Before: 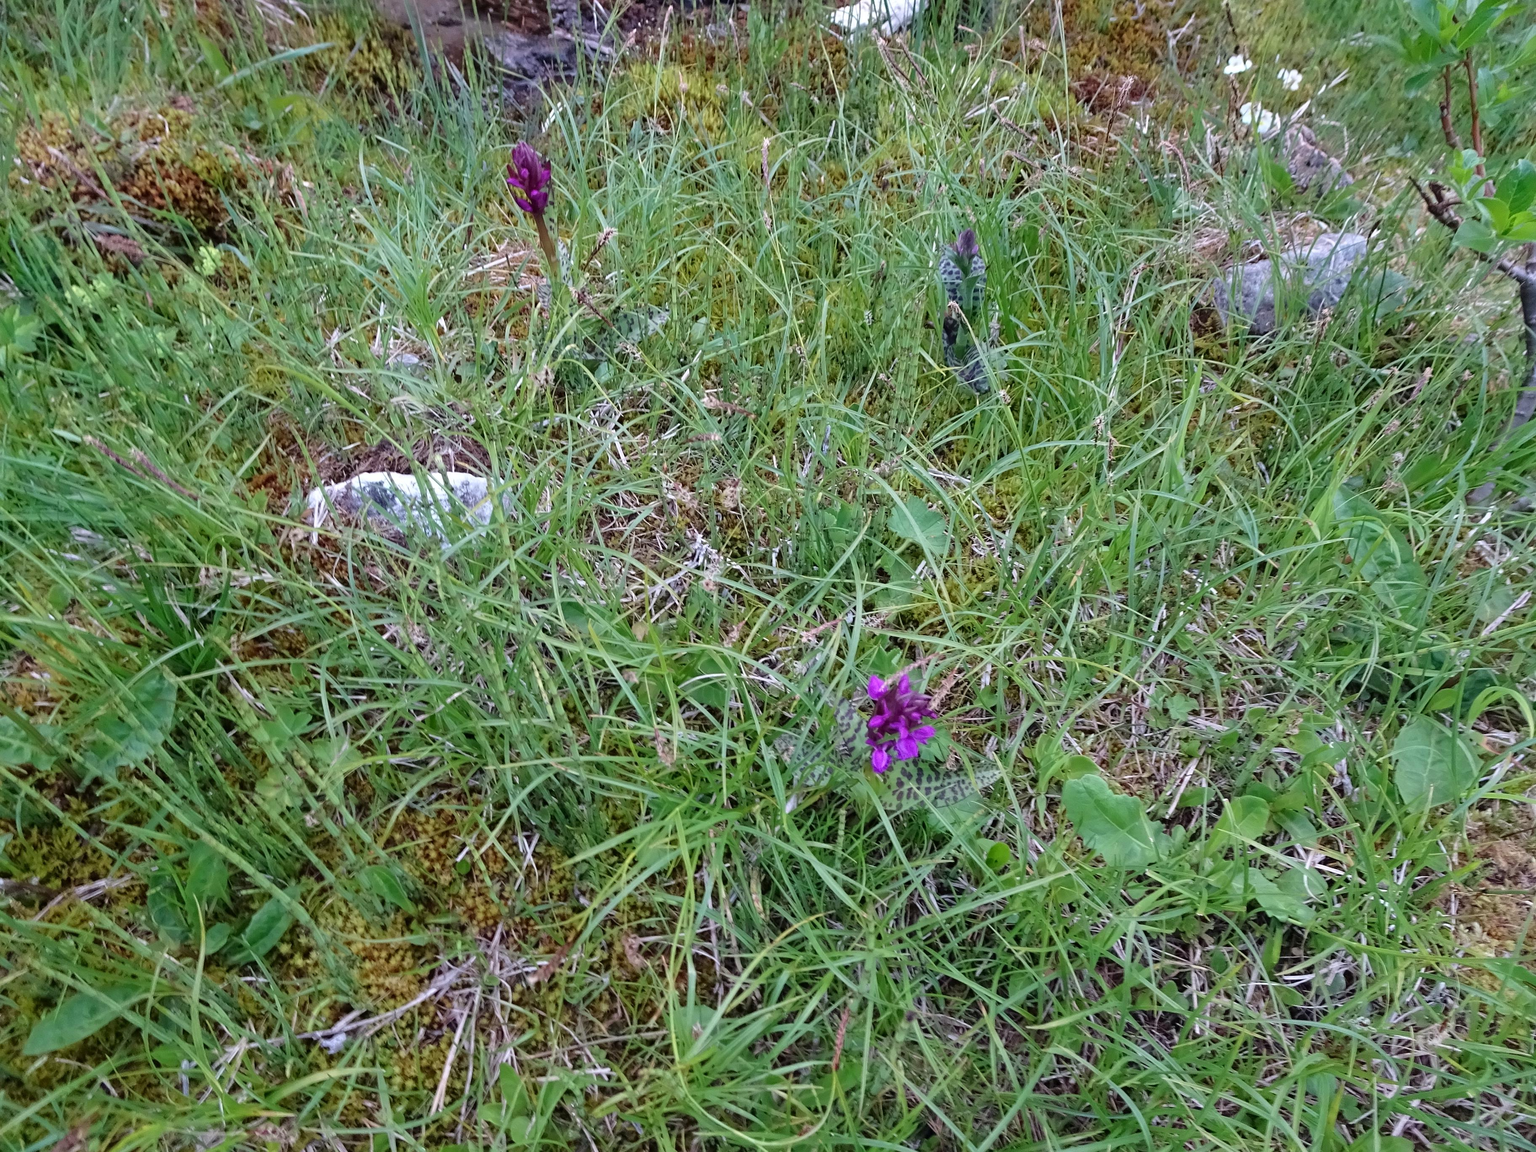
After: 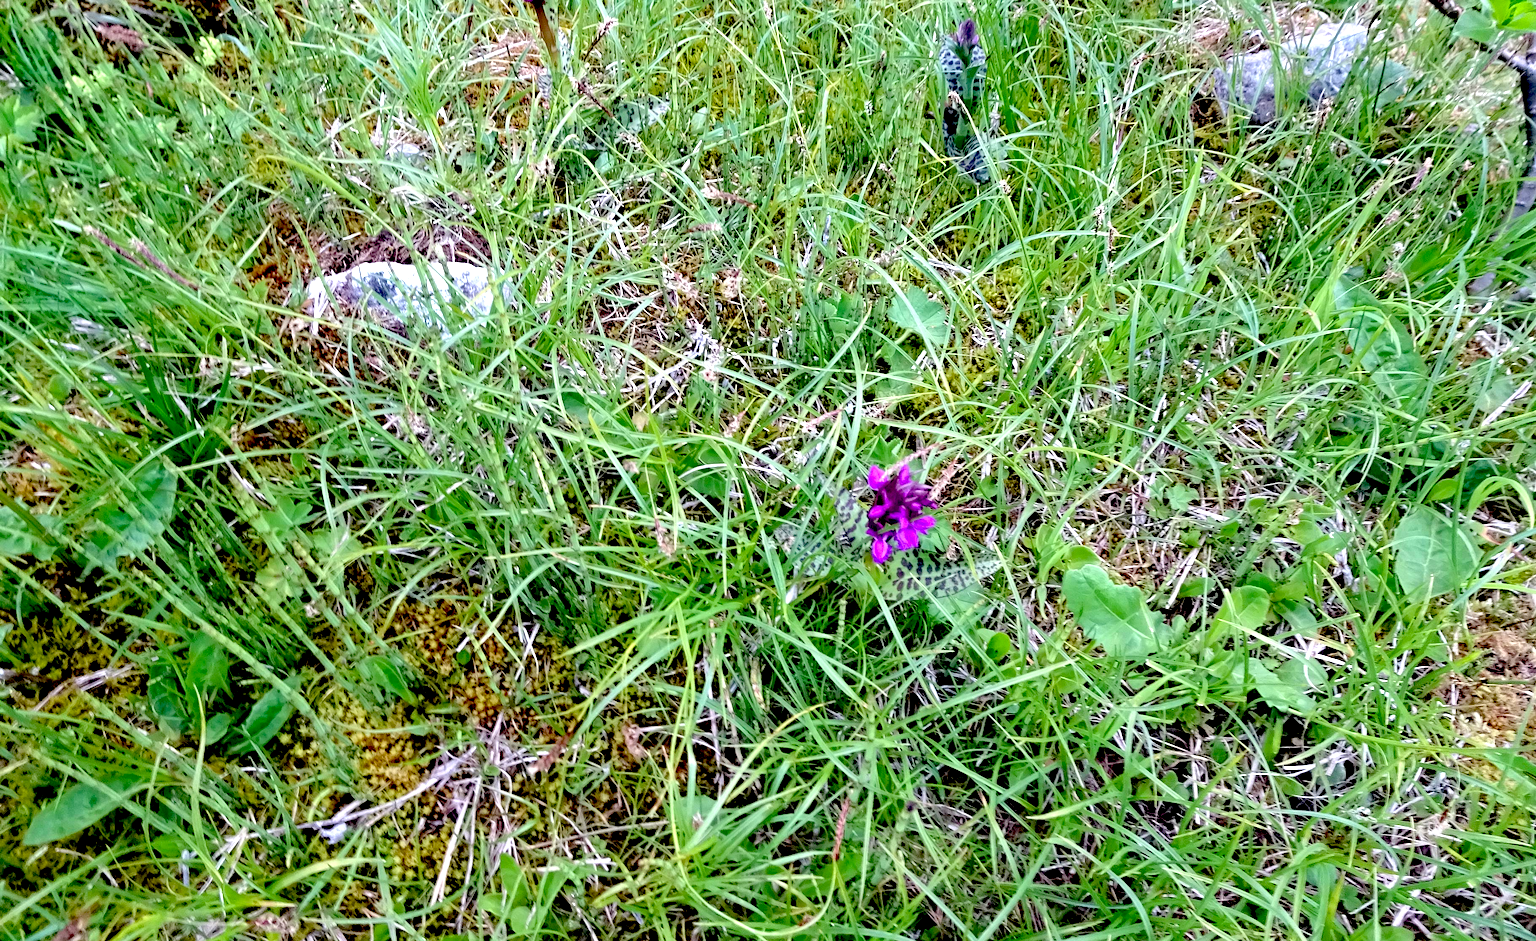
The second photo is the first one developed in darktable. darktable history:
exposure: black level correction 0.035, exposure 0.91 EV, compensate highlight preservation false
crop and rotate: top 18.25%
